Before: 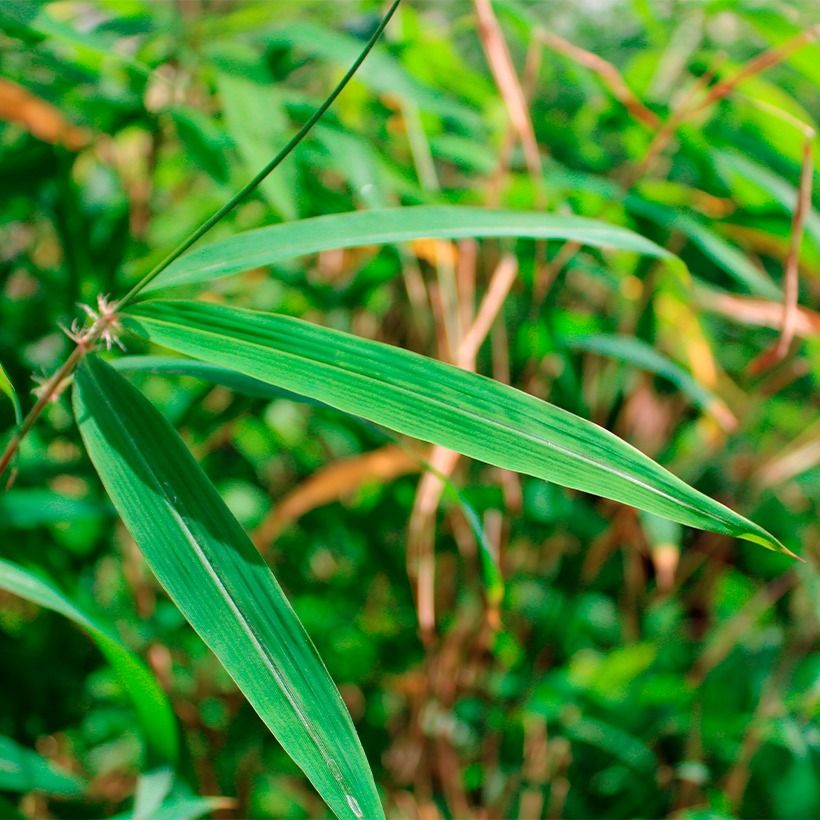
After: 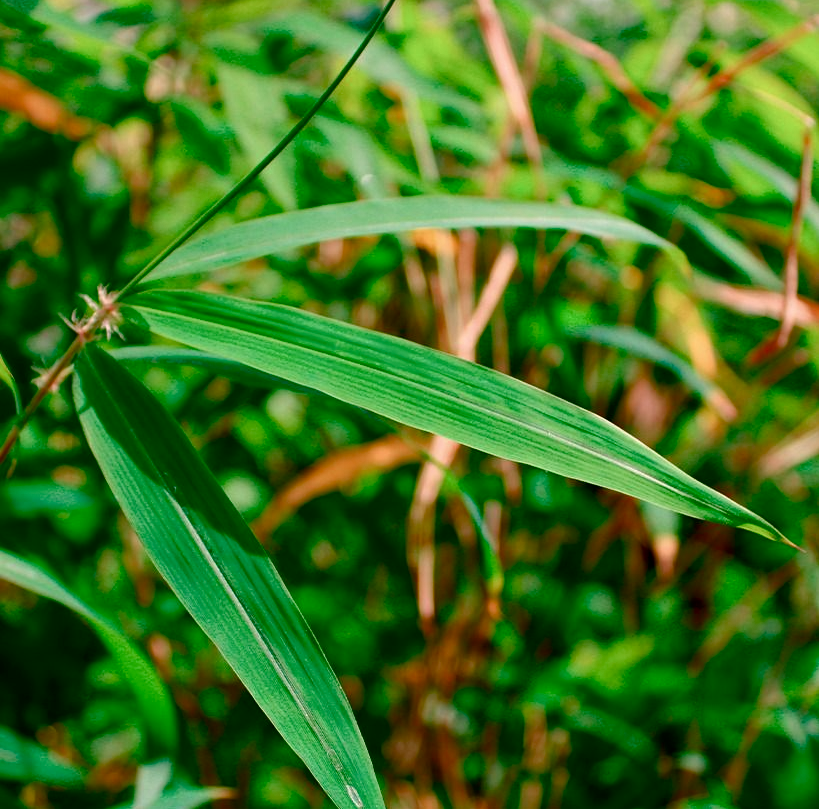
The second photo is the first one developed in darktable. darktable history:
contrast brightness saturation: contrast 0.066, brightness -0.13, saturation 0.058
tone equalizer: edges refinement/feathering 500, mask exposure compensation -1.57 EV, preserve details no
color balance rgb: highlights gain › chroma 2.071%, highlights gain › hue 44.34°, perceptual saturation grading › global saturation 25.372%, perceptual saturation grading › highlights -50.574%, perceptual saturation grading › shadows 30.511%
crop: top 1.264%, right 0.027%
